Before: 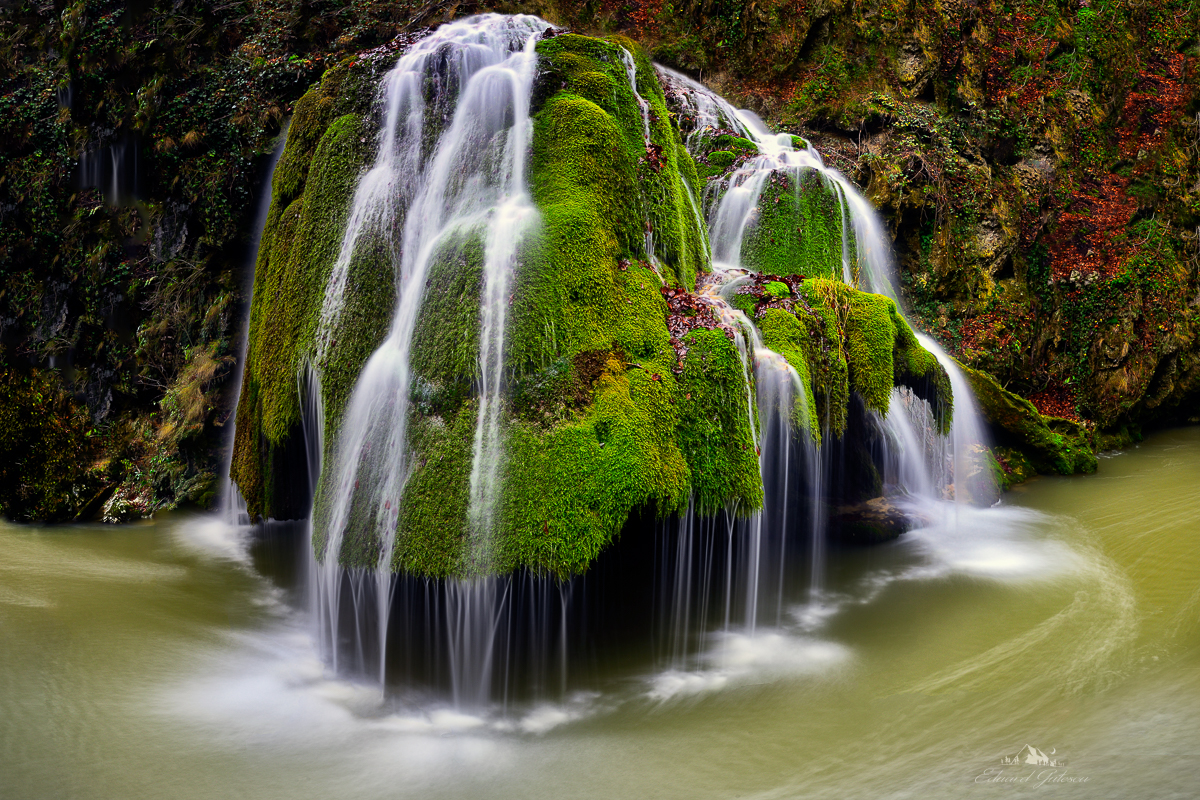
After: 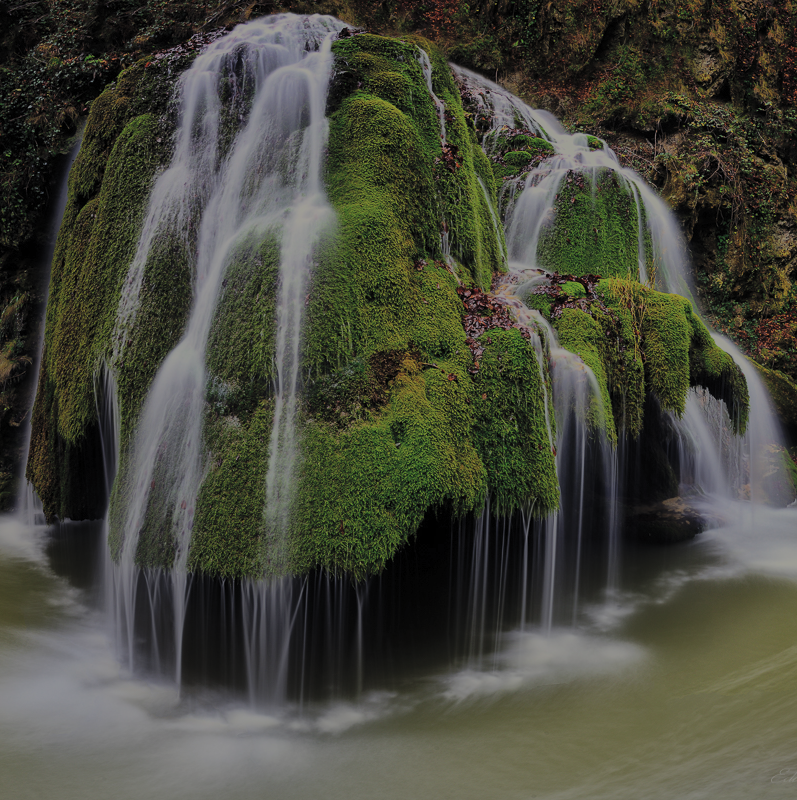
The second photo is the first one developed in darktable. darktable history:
crop: left 17.059%, right 16.456%
exposure: exposure -2.357 EV, compensate highlight preservation false
contrast brightness saturation: brightness 0.289
